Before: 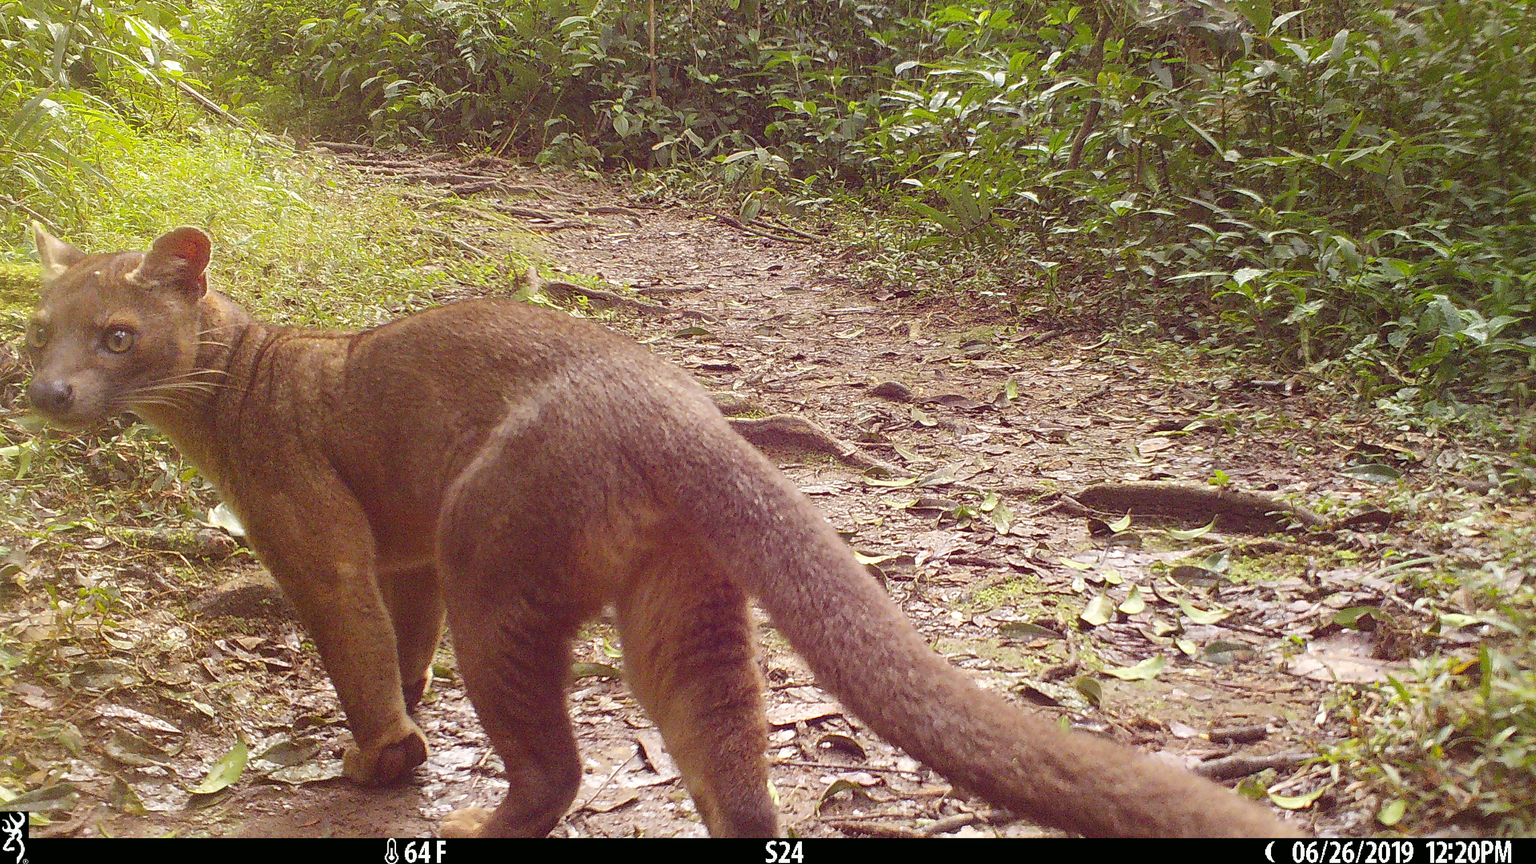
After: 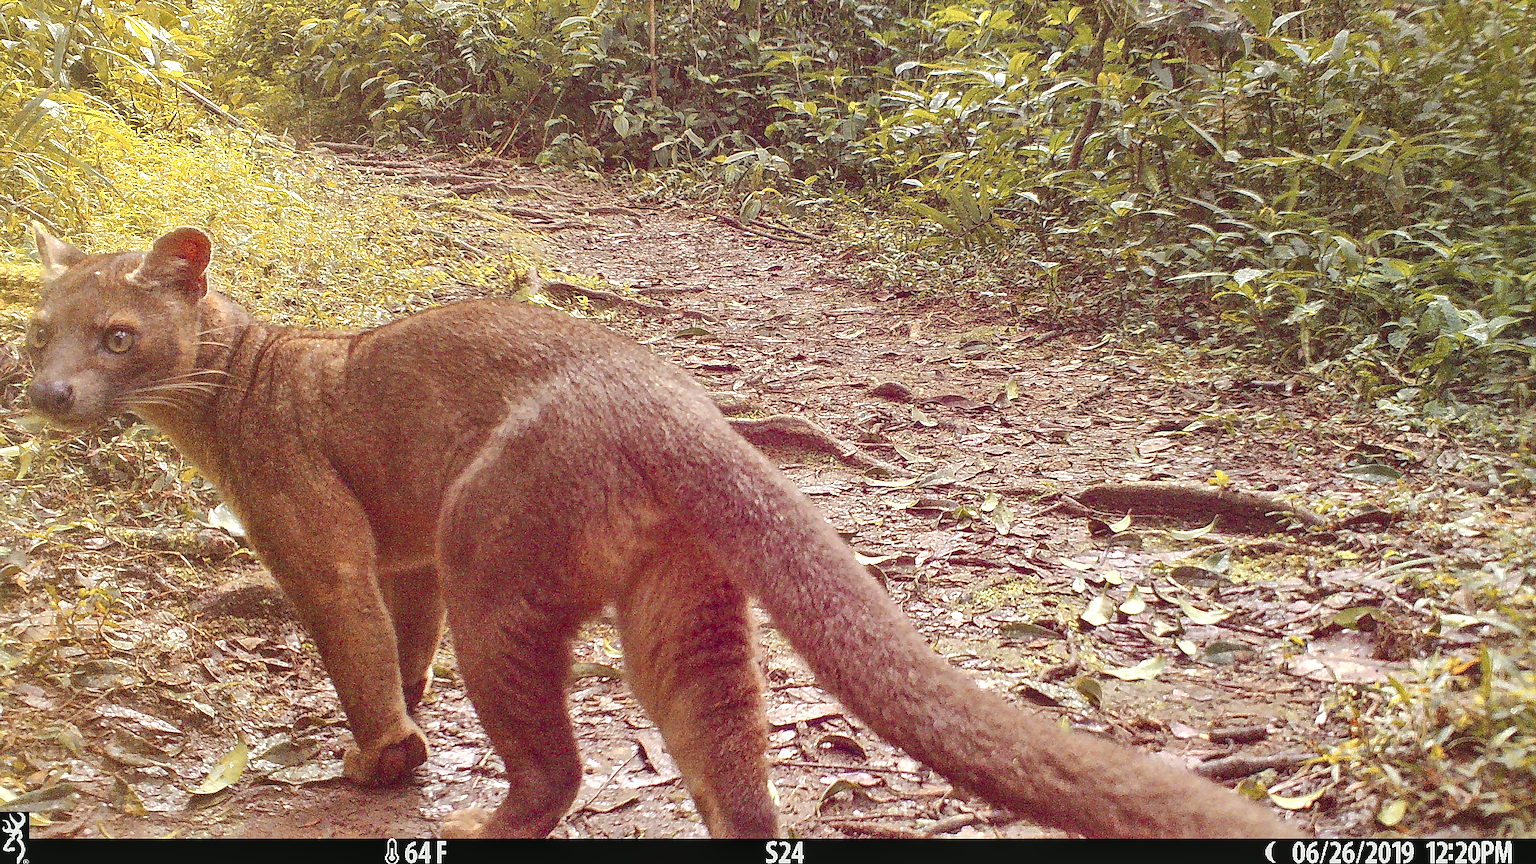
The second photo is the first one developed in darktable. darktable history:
local contrast: on, module defaults
base curve: curves: ch0 [(0, 0) (0.235, 0.266) (0.503, 0.496) (0.786, 0.72) (1, 1)], preserve colors none
shadows and highlights: white point adjustment 0.074, soften with gaussian
sharpen: on, module defaults
color balance rgb: global offset › luminance 0.27%, perceptual saturation grading › global saturation 19.304%, perceptual brilliance grading › highlights 2.525%, global vibrance 14.755%
color zones: curves: ch0 [(0, 0.473) (0.001, 0.473) (0.226, 0.548) (0.4, 0.589) (0.525, 0.54) (0.728, 0.403) (0.999, 0.473) (1, 0.473)]; ch1 [(0, 0.619) (0.001, 0.619) (0.234, 0.388) (0.4, 0.372) (0.528, 0.422) (0.732, 0.53) (0.999, 0.619) (1, 0.619)]; ch2 [(0, 0.547) (0.001, 0.547) (0.226, 0.45) (0.4, 0.525) (0.525, 0.585) (0.8, 0.511) (0.999, 0.547) (1, 0.547)]
